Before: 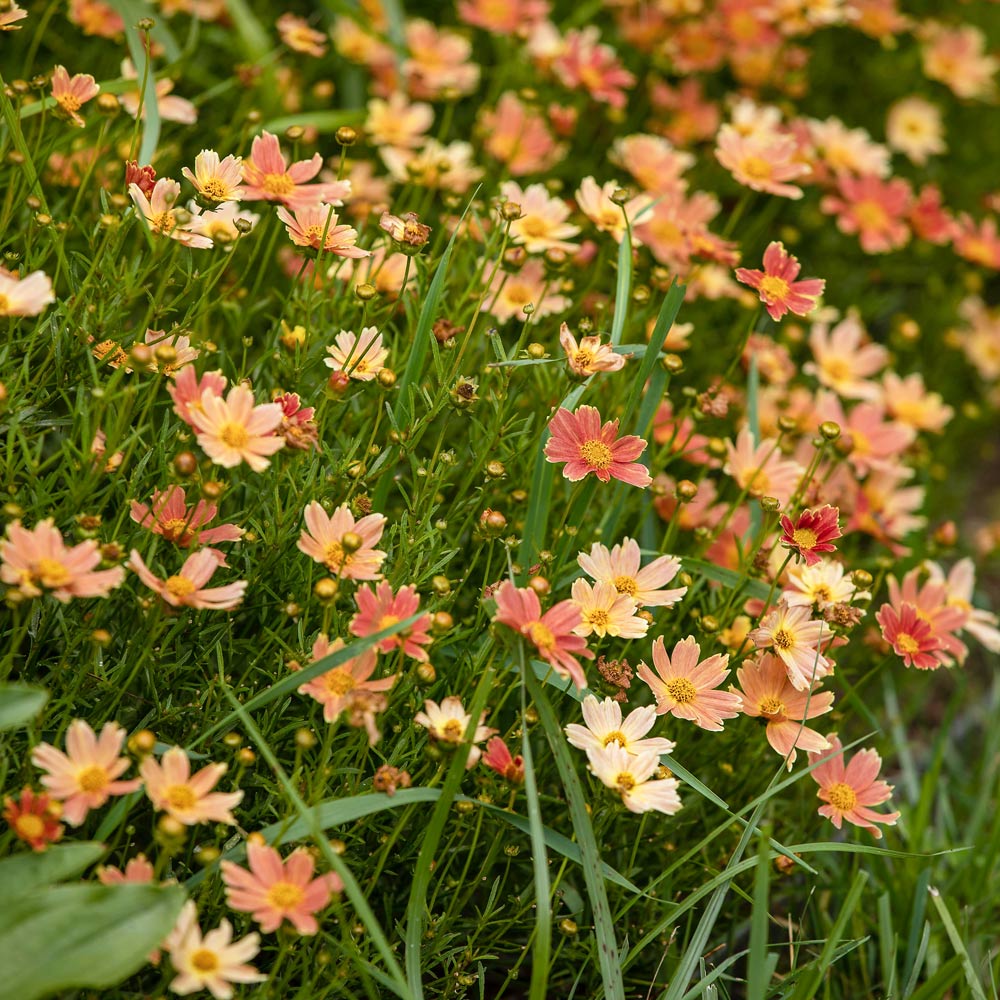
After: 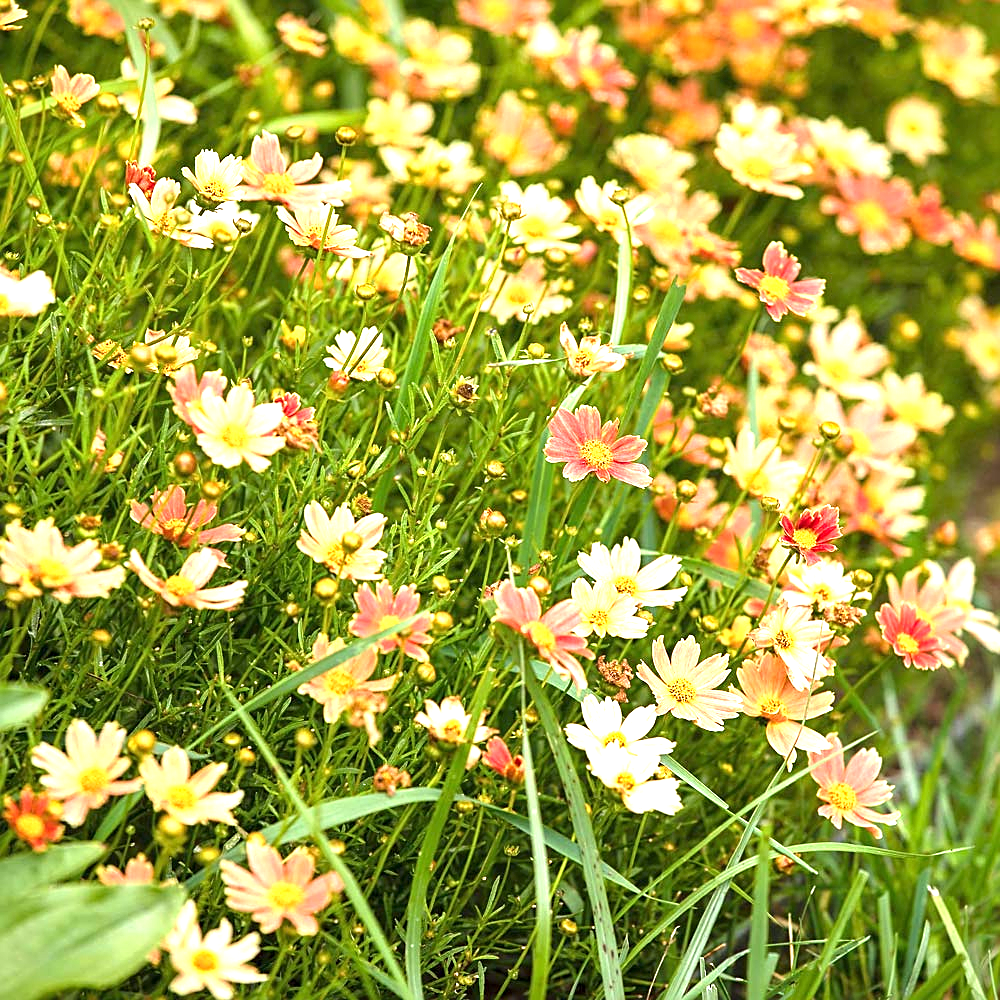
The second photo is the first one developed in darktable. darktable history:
sharpen: on, module defaults
exposure: black level correction 0, exposure 1.518 EV, compensate highlight preservation false
